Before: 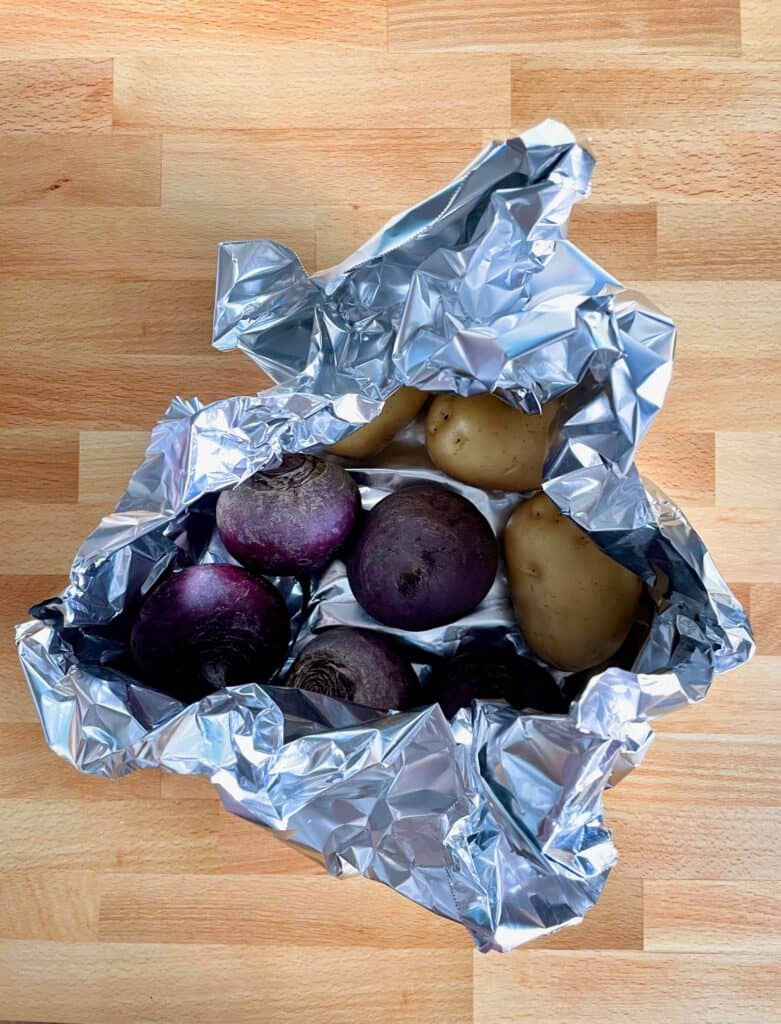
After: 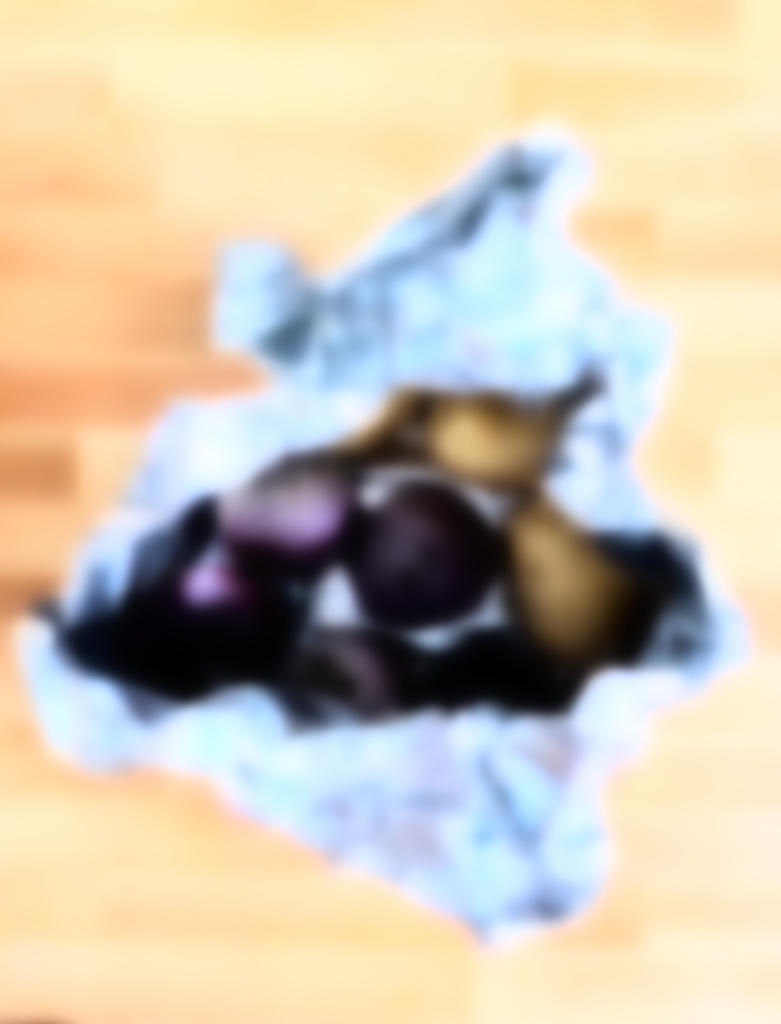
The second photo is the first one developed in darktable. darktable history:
rgb curve: curves: ch0 [(0, 0) (0.21, 0.15) (0.24, 0.21) (0.5, 0.75) (0.75, 0.96) (0.89, 0.99) (1, 1)]; ch1 [(0, 0.02) (0.21, 0.13) (0.25, 0.2) (0.5, 0.67) (0.75, 0.9) (0.89, 0.97) (1, 1)]; ch2 [(0, 0.02) (0.21, 0.13) (0.25, 0.2) (0.5, 0.67) (0.75, 0.9) (0.89, 0.97) (1, 1)], compensate middle gray true
lowpass: on, module defaults
